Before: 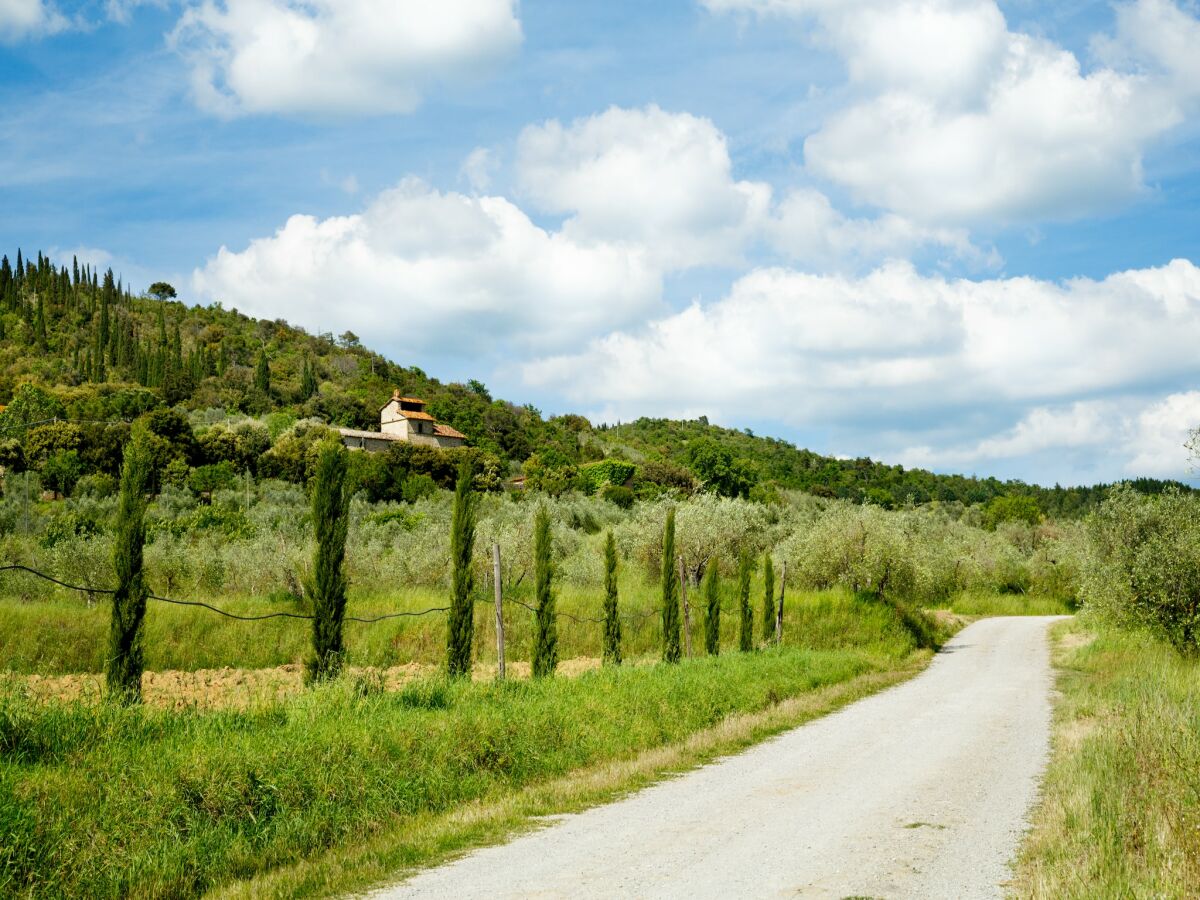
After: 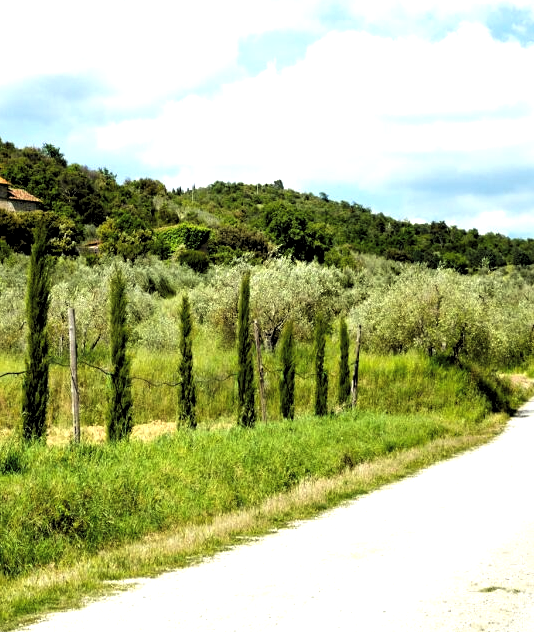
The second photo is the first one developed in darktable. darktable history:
crop: left 35.472%, top 26.28%, right 19.993%, bottom 3.446%
levels: levels [0.182, 0.542, 0.902]
exposure: exposure 0.295 EV, compensate highlight preservation false
color correction: highlights b* 0.014, saturation 0.986
